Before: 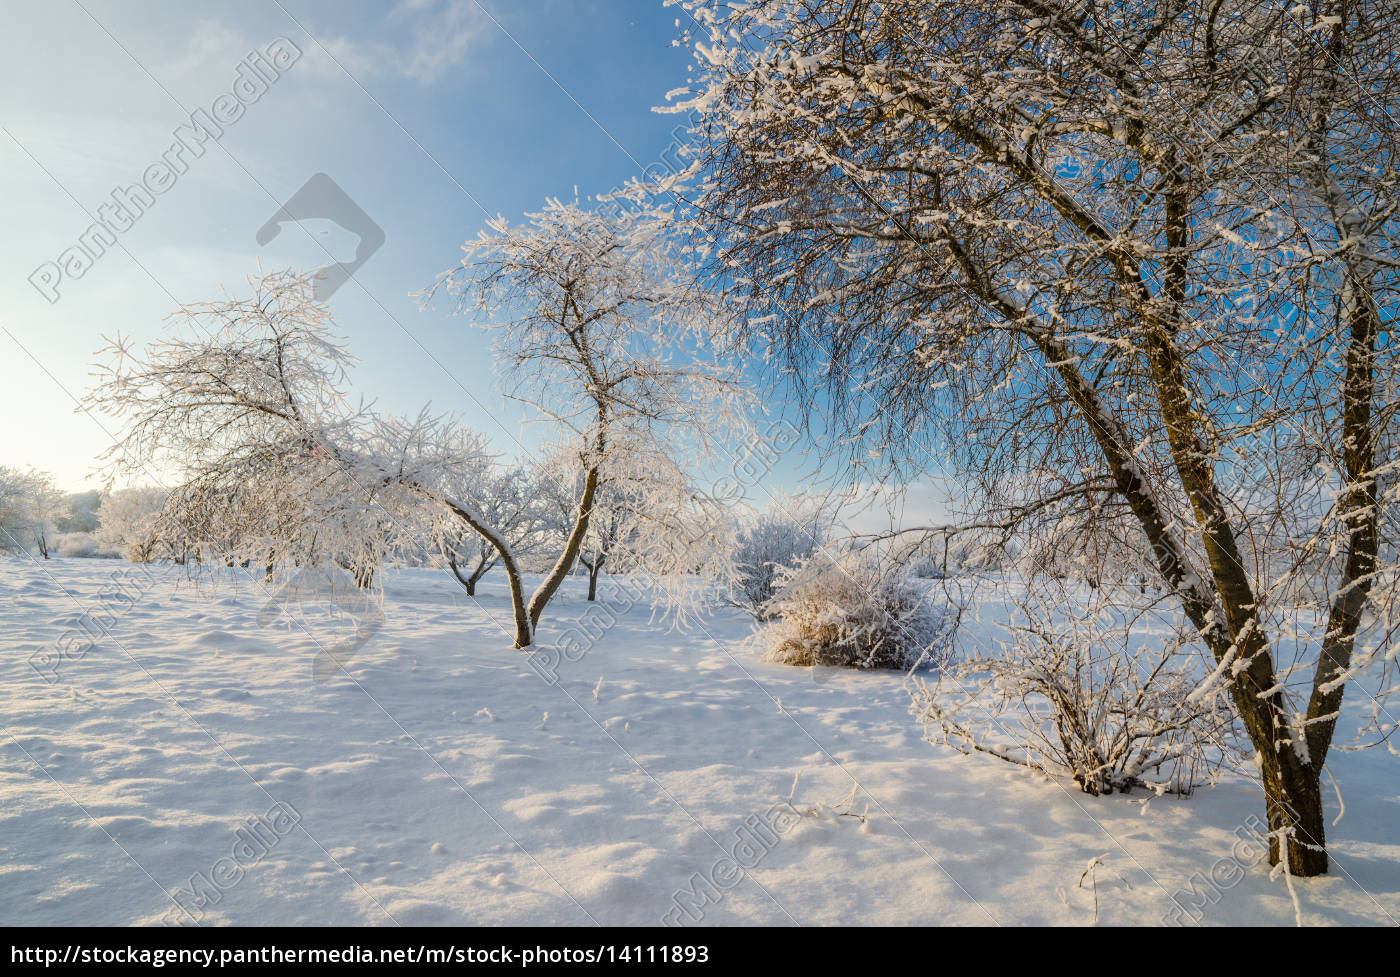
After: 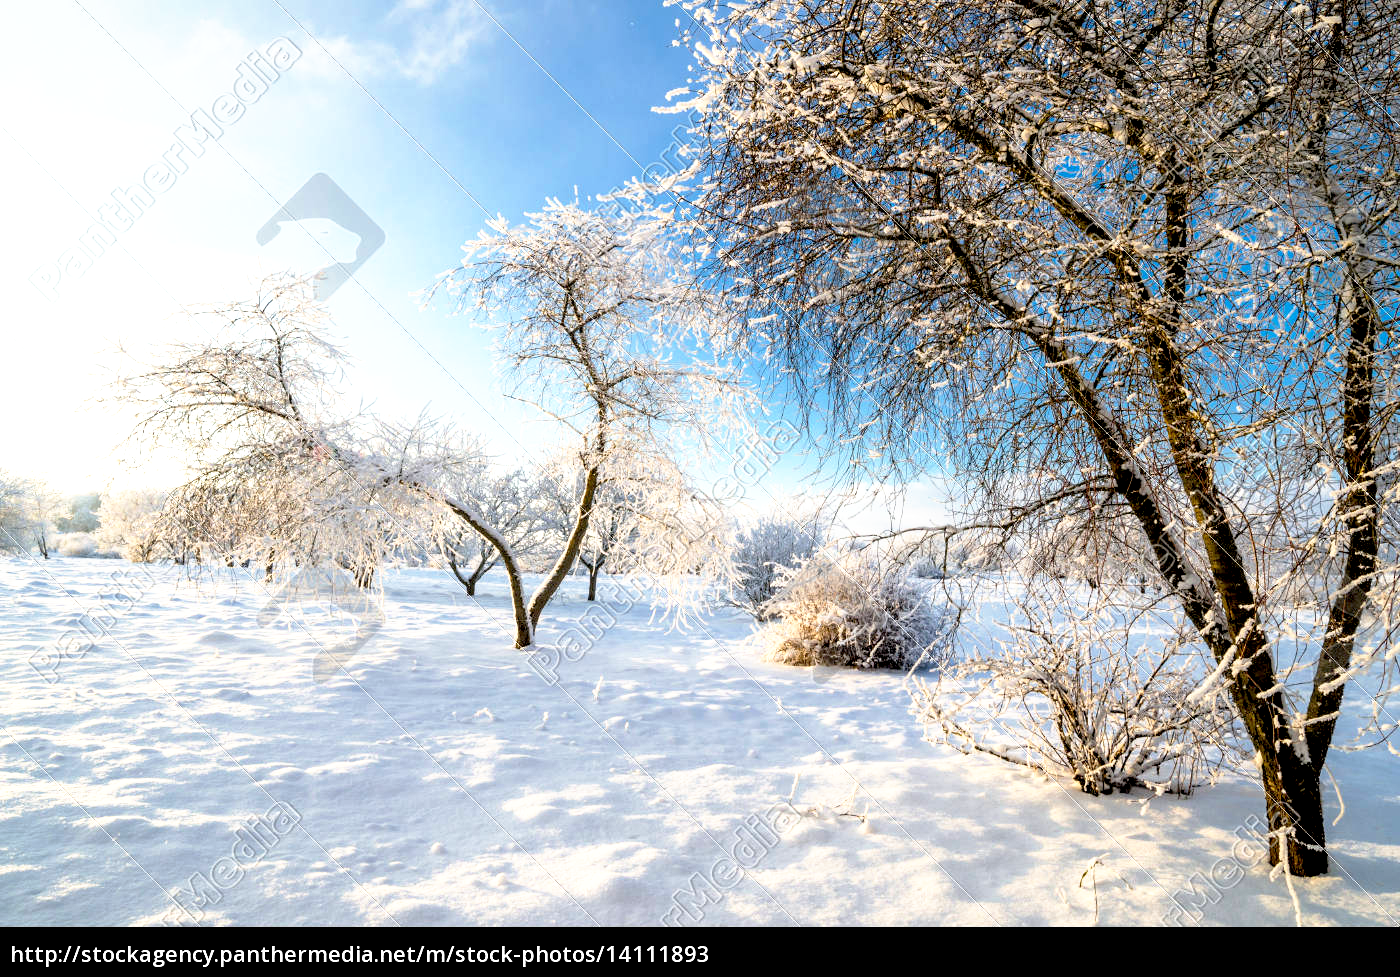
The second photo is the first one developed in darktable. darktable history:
base curve: curves: ch0 [(0.017, 0) (0.425, 0.441) (0.844, 0.933) (1, 1)], preserve colors none
tone equalizer: -8 EV -0.758 EV, -7 EV -0.698 EV, -6 EV -0.579 EV, -5 EV -0.405 EV, -3 EV 0.377 EV, -2 EV 0.6 EV, -1 EV 0.681 EV, +0 EV 0.726 EV
